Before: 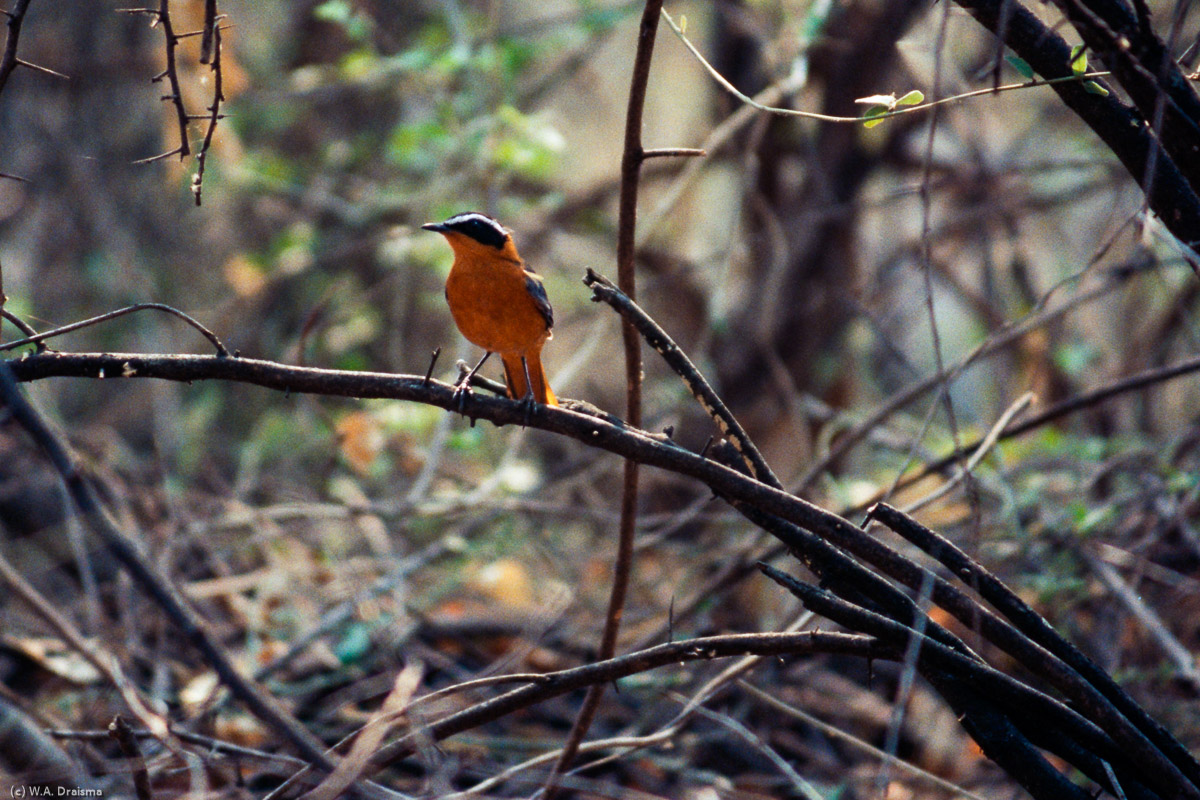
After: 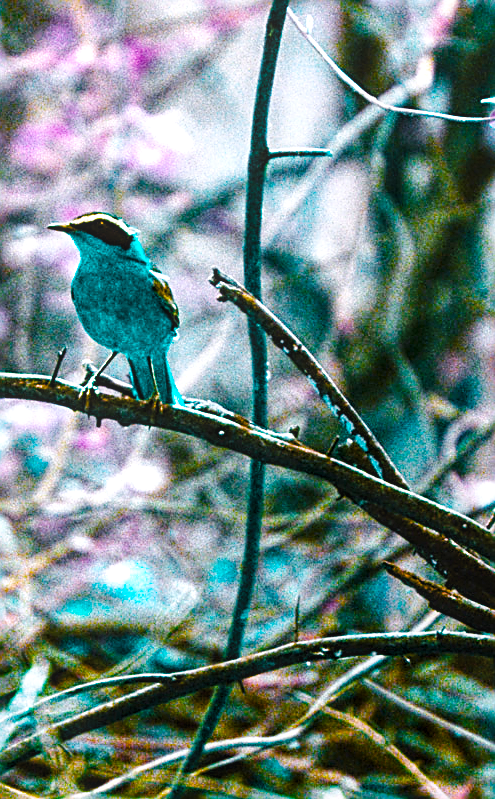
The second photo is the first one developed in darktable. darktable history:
color zones: curves: ch1 [(0.25, 0.61) (0.75, 0.248)]
color balance rgb: perceptual saturation grading › global saturation 36.594%, perceptual saturation grading › shadows 35.997%, hue shift 176.99°, global vibrance 49.432%, contrast 0.502%
levels: black 8.55%, levels [0, 0.499, 1]
exposure: black level correction 0, exposure 0.7 EV, compensate highlight preservation false
crop: left 31.238%, right 27.45%
sharpen: amount 0.903
local contrast: highlights 75%, shadows 55%, detail 176%, midtone range 0.209
base curve: curves: ch0 [(0, 0) (0.032, 0.025) (0.121, 0.166) (0.206, 0.329) (0.605, 0.79) (1, 1)], preserve colors none
